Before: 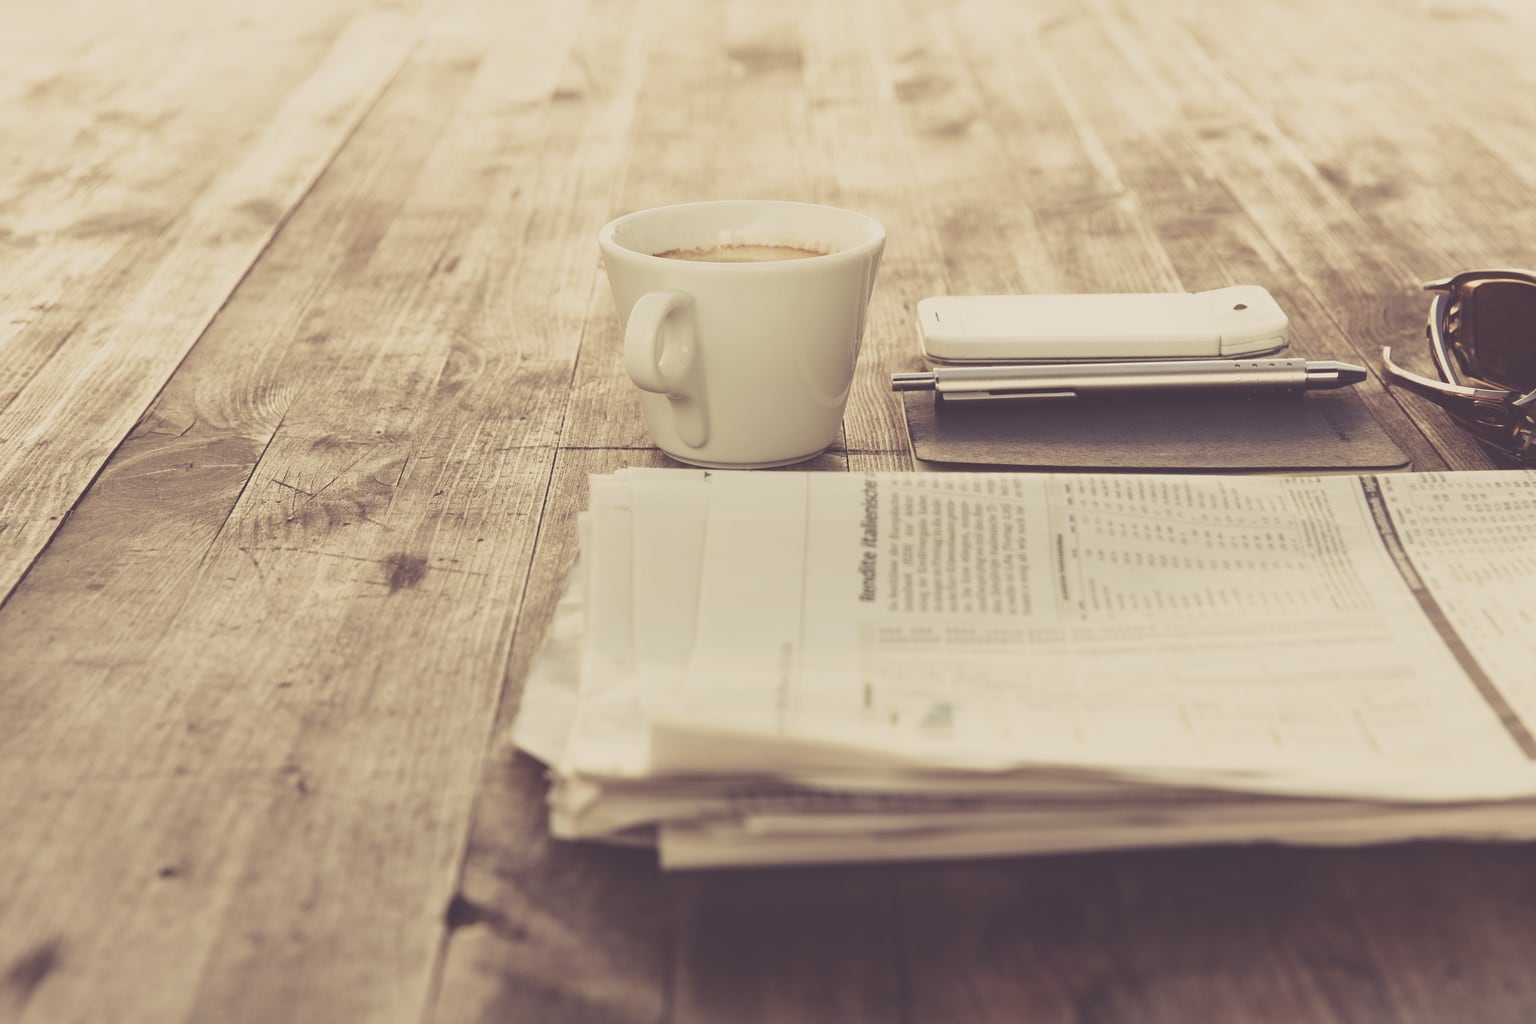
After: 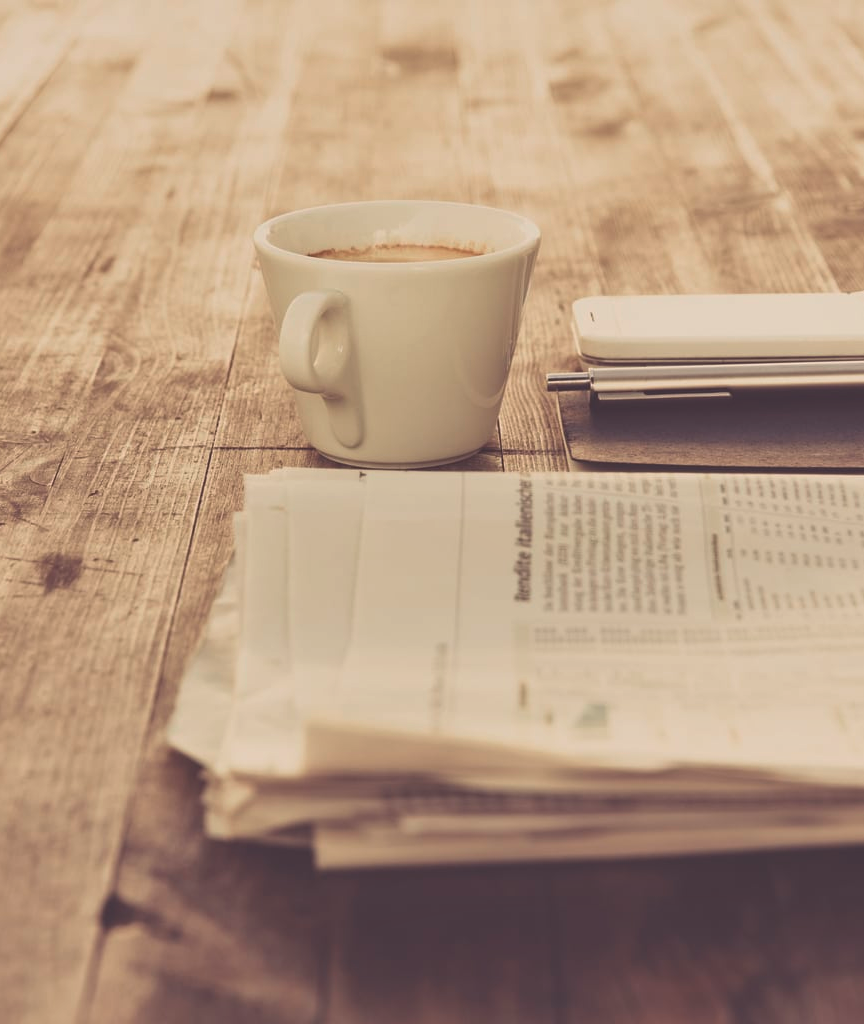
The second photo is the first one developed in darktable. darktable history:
shadows and highlights: shadows 35, highlights -35, soften with gaussian
crop and rotate: left 22.516%, right 21.234%
